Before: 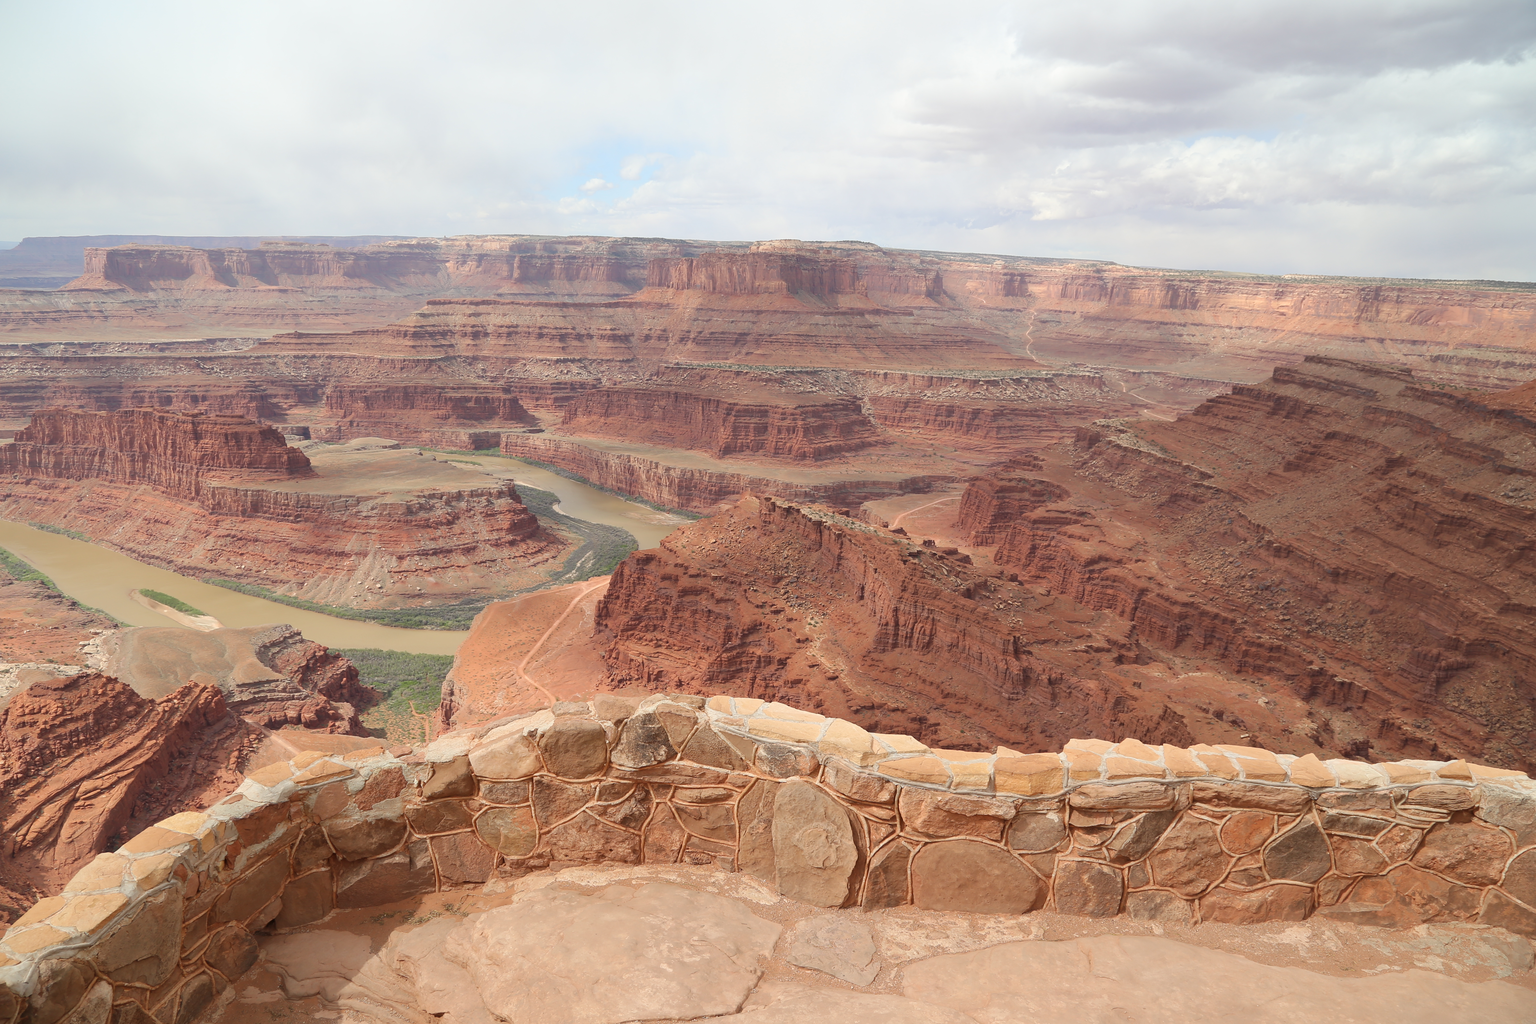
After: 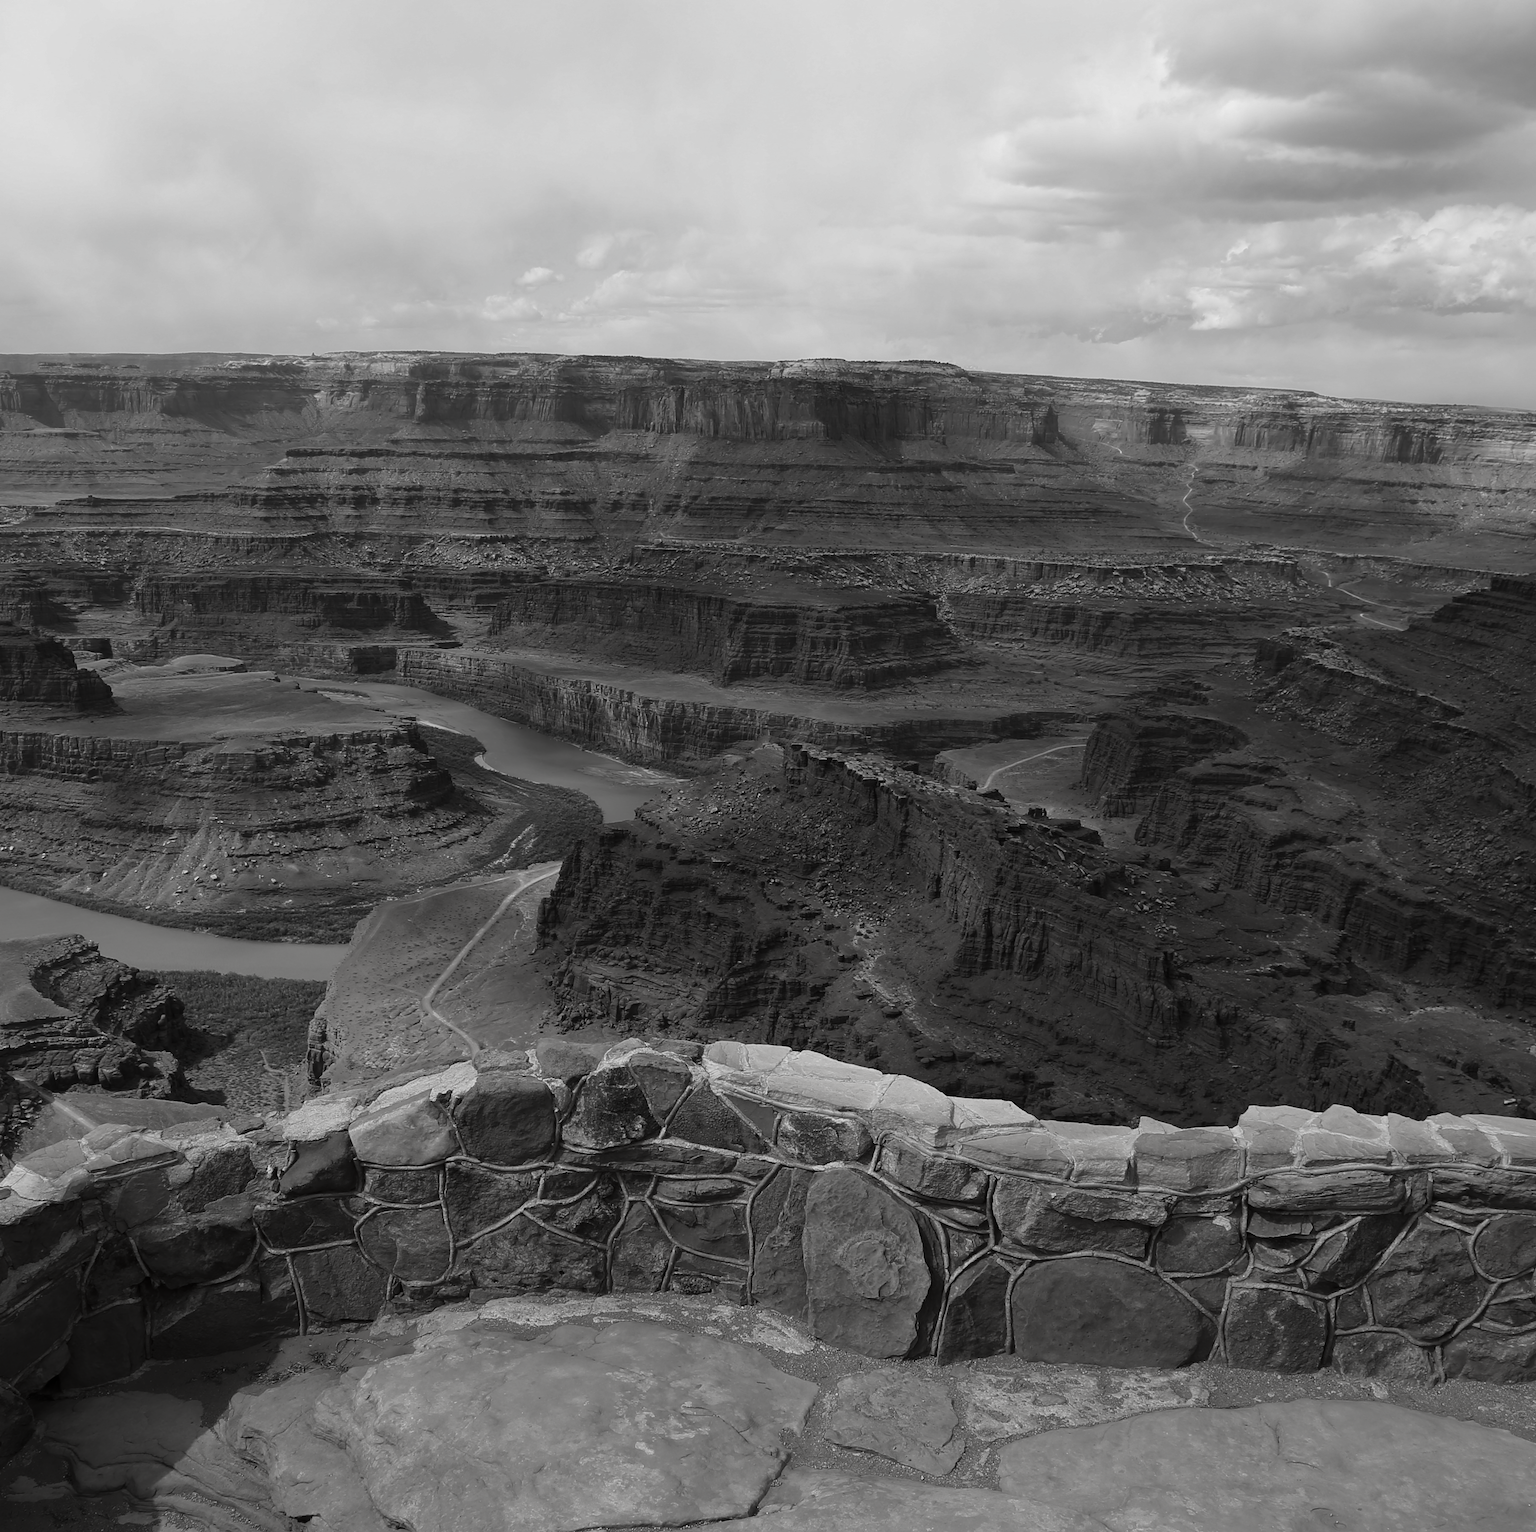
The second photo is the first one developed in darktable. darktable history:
crop: left 15.363%, right 17.789%
contrast brightness saturation: contrast -0.035, brightness -0.609, saturation -0.981
